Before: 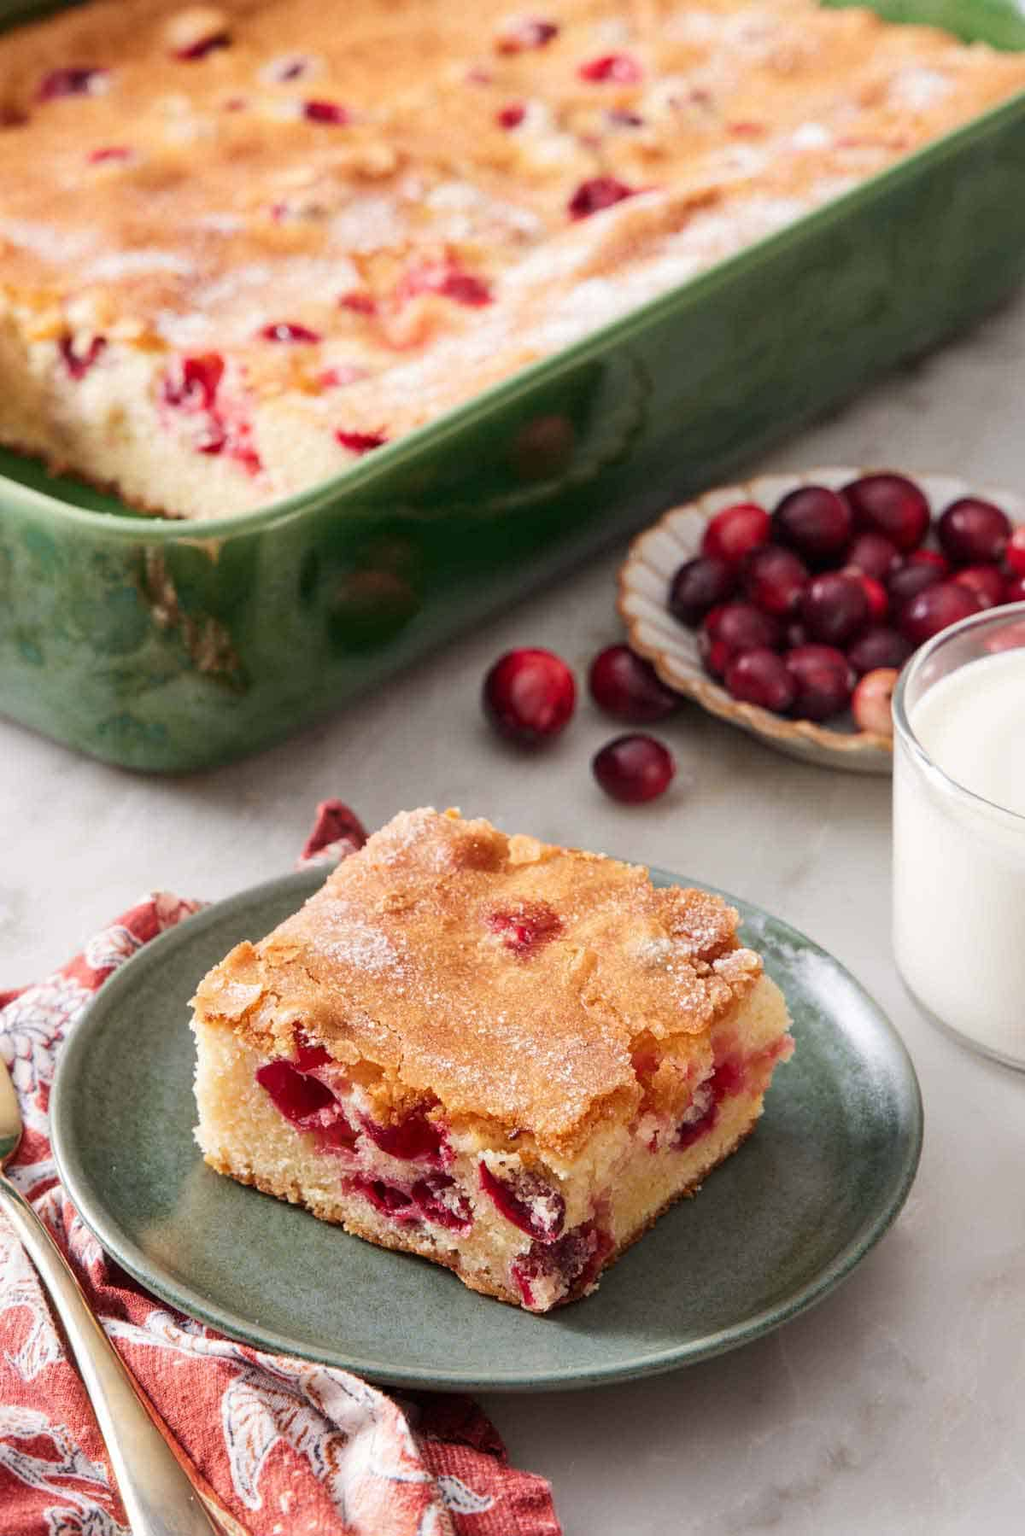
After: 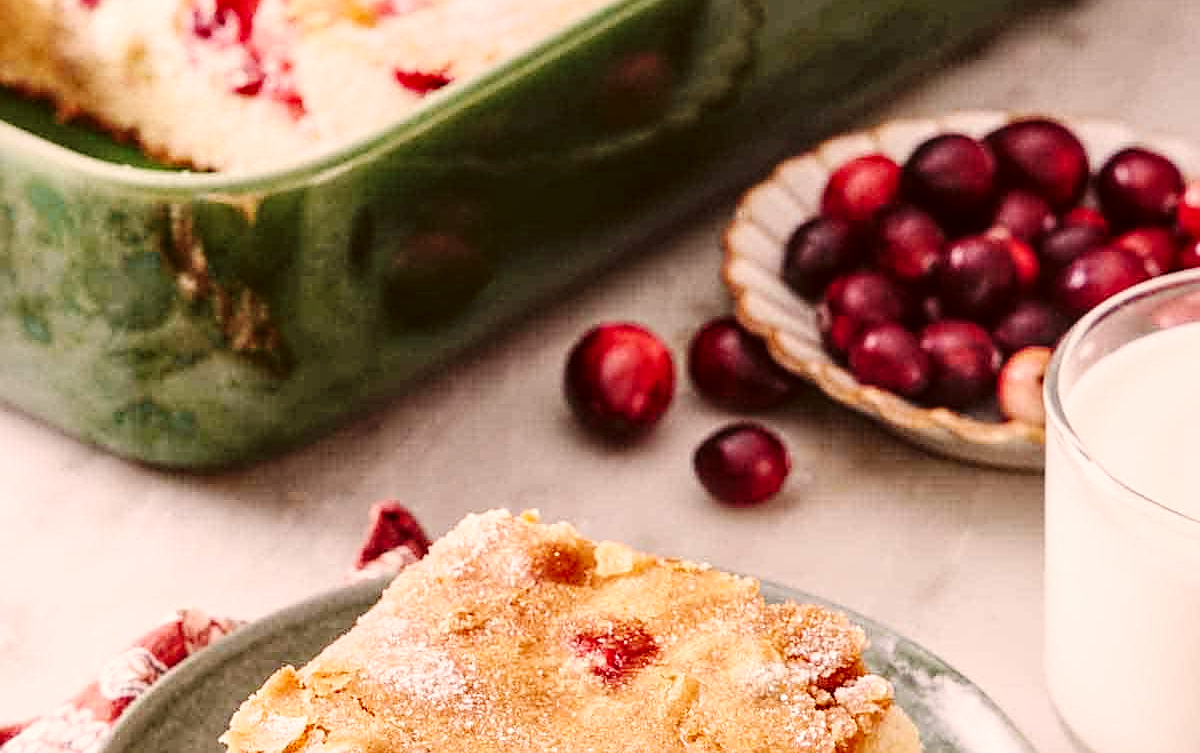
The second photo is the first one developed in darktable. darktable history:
crop and rotate: top 24.244%, bottom 33.866%
sharpen: on, module defaults
base curve: curves: ch0 [(0, 0) (0.036, 0.025) (0.121, 0.166) (0.206, 0.329) (0.605, 0.79) (1, 1)], preserve colors none
local contrast: on, module defaults
color correction: highlights a* 10.17, highlights b* 9.63, shadows a* 8.69, shadows b* 8.42, saturation 0.82
exposure: compensate highlight preservation false
